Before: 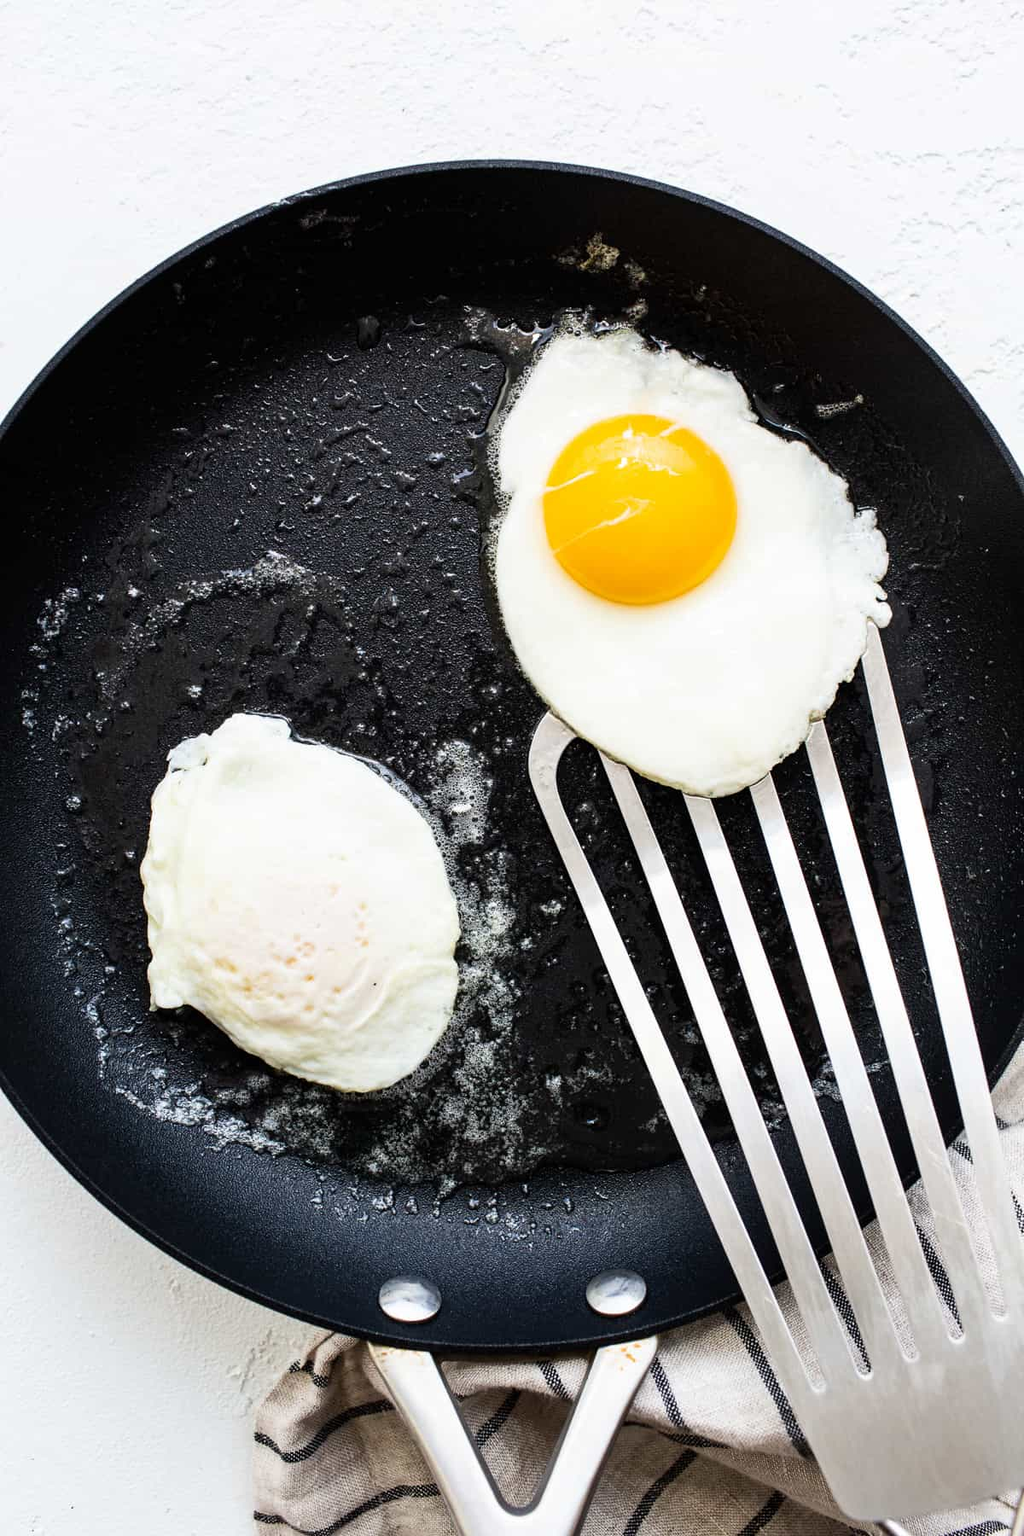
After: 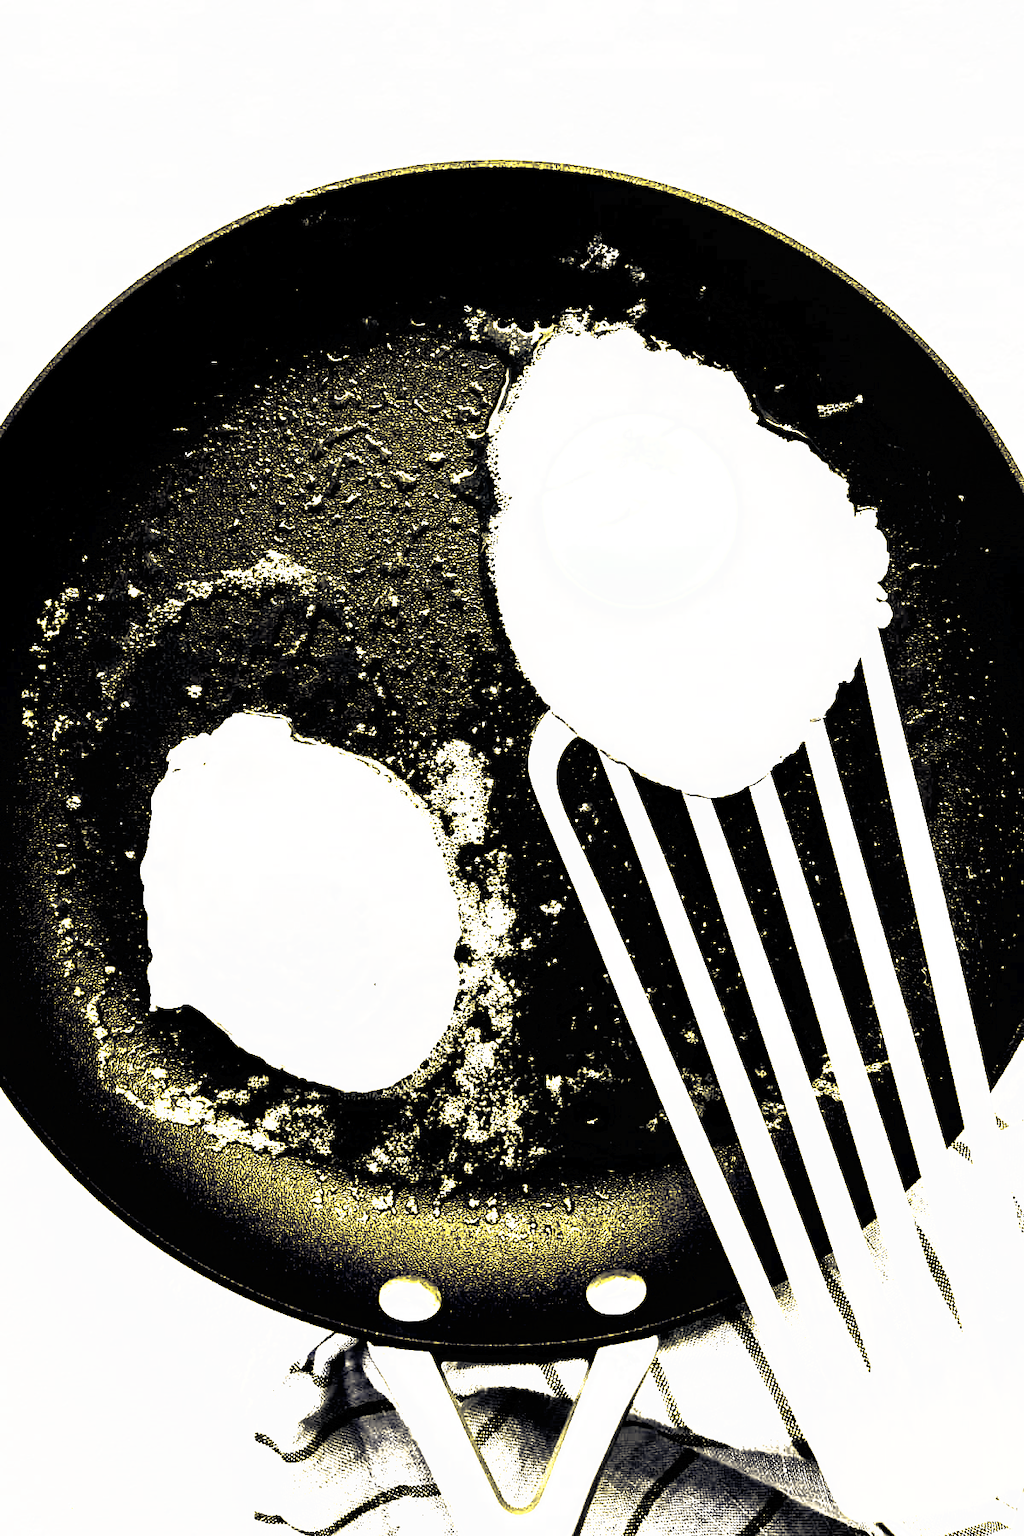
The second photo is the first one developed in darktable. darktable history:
tone curve: curves: ch0 [(0, 0) (0.003, 0.01) (0.011, 0.011) (0.025, 0.008) (0.044, 0.007) (0.069, 0.006) (0.1, 0.005) (0.136, 0.015) (0.177, 0.094) (0.224, 0.241) (0.277, 0.369) (0.335, 0.5) (0.399, 0.648) (0.468, 0.811) (0.543, 0.975) (0.623, 0.989) (0.709, 0.989) (0.801, 0.99) (0.898, 0.99) (1, 1)], preserve colors none
color look up table: target L [98.62, 100, 68.49, 69.52, 70.03, 96.54, 54.65, 70.62, 97.06, 97.02, 38.68, 28.72, 21.38, 0.194, 200.09, 100.34, 99.11, 68.49, 96.54, 100, 90.73, 97.19, 43.84, 23.27, 39.8, 46.6, 42.6, 29.96, 54.73, 100.34, 70.63, 69.98, 97.19, 31.56, 46.38, 38.15, 40.6, 43.19, 43.66, 17.92, 25.32, 13.89, 0.183, 12.87, 100, 55.12, 98.35, 64.85, 27.93], target a [-0.194, -0.097, -1.595, -1.27, 0.297, -2.838, -0.367, -2.577, -4.742, -4.943, -0.677, -1.169, -0.045, 0.069, 0, 0, -0.948, -1.595, -2.838, -0.097, -68.31, -0.264, 1.504, 4.409, 2.074, 0.614, 0.166, 1.104, -0.001, 0.001, -2.465, -0.067, -0.264, 5.388, -3.073, 1.278, 0.836, -0.121, -0.29, 3.292, -0.138, 0.707, 0, 0.493, -0.097, -0.158, -10.08, -37.19, -0.749], target b [2.414, 1.214, 23.03, 1.621, -1.061, 44.04, -0.12, 29, 72.61, 73.13, 3.166, 2.565, 1.043, -0.254, 0, 0, 0.739, 23.03, 44.04, 1.214, 63.9, 0.988, 3.559, 1.432, 4.012, 4.684, 4.864, 2.541, 0.01, -0.001, 27.14, 0.82, 0.988, 2.249, 4.426, 2.616, 3.983, 4.422, 2.762, 0.448, 1.997, 0.25, 0, 0.172, 1.214, 0.589, 78.05, 22.54, 2.161], num patches 49
